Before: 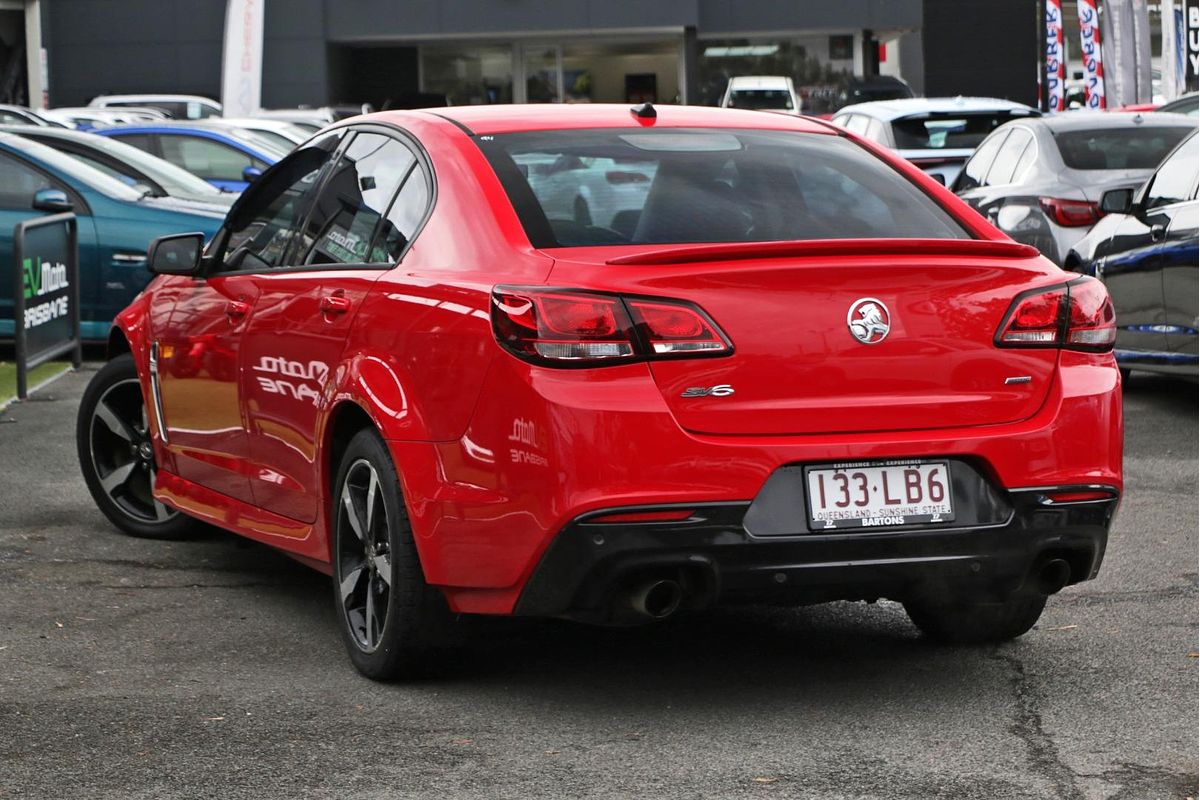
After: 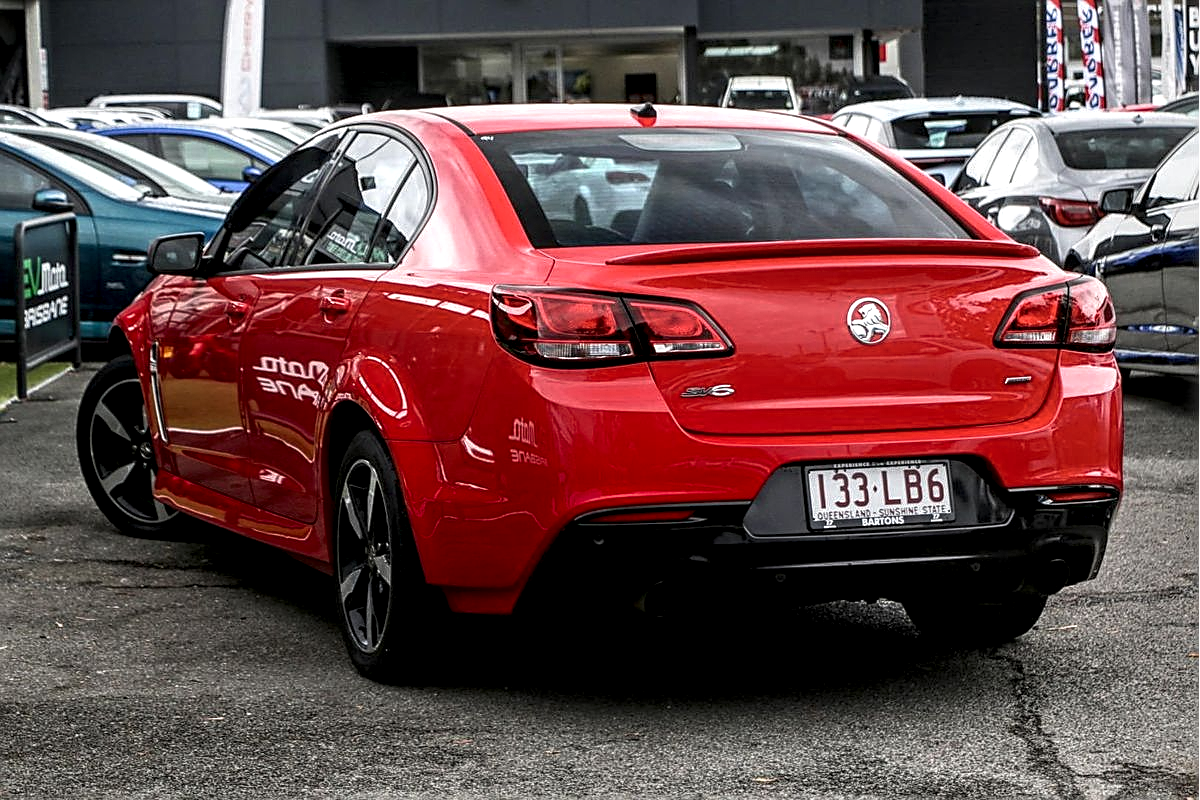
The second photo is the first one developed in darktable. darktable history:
contrast brightness saturation: saturation -0.054
shadows and highlights: shadows -68.2, highlights 36.04, soften with gaussian
local contrast: highlights 19%, detail 187%
sharpen: amount 0.557
